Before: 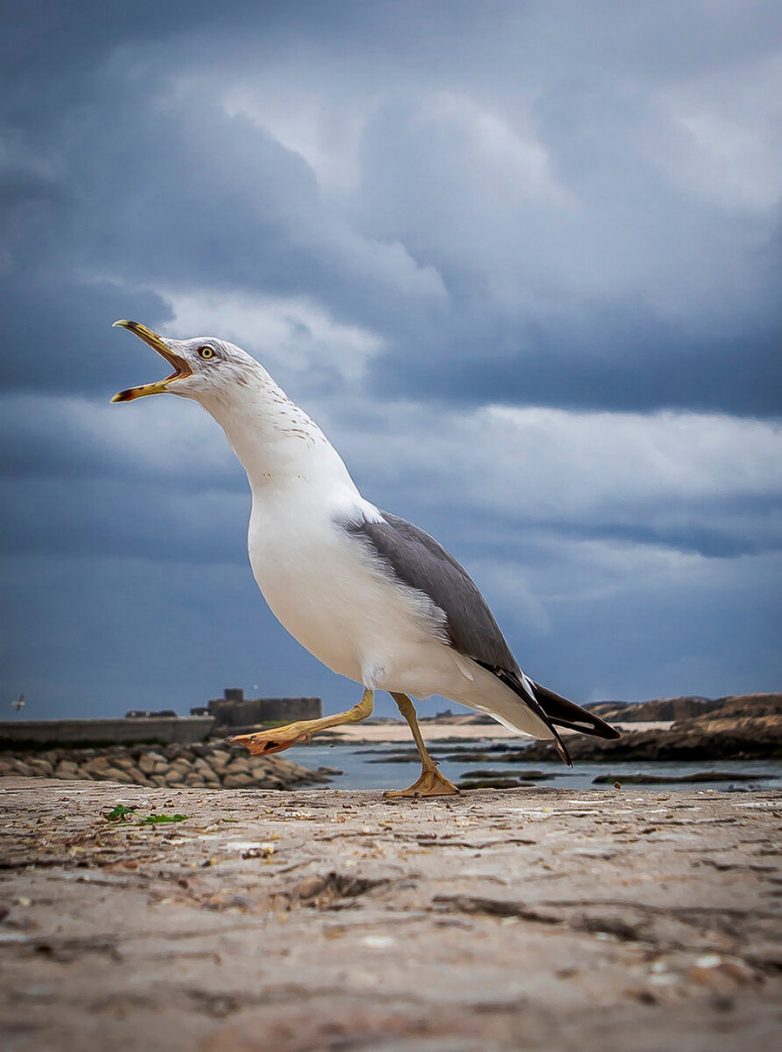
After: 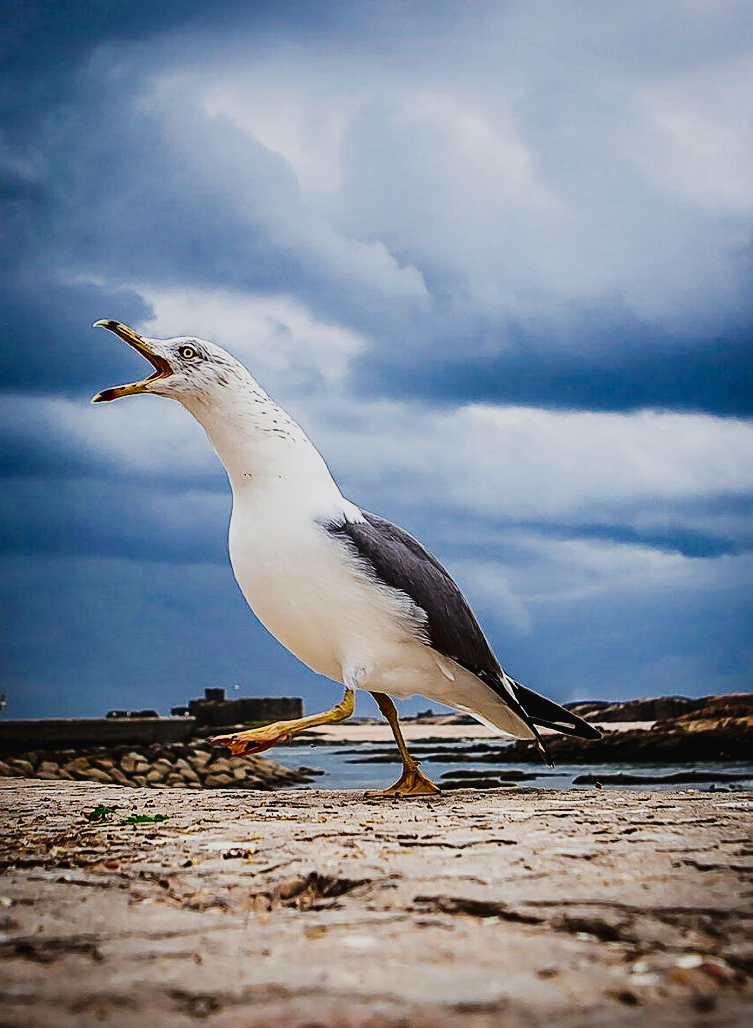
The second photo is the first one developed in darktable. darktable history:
crop and rotate: left 2.508%, right 1.1%, bottom 2.21%
color calibration: x 0.342, y 0.356, temperature 5095.82 K
contrast brightness saturation: contrast 0.209, brightness -0.113, saturation 0.207
tone equalizer: on, module defaults
sharpen: amount 0.599
filmic rgb: black relative exposure -7.65 EV, white relative exposure 4.56 EV, threshold 5.97 EV, hardness 3.61, enable highlight reconstruction true
tone curve: curves: ch0 [(0, 0.022) (0.114, 0.096) (0.282, 0.299) (0.456, 0.51) (0.613, 0.693) (0.786, 0.843) (0.999, 0.949)]; ch1 [(0, 0) (0.384, 0.365) (0.463, 0.447) (0.486, 0.474) (0.503, 0.5) (0.535, 0.522) (0.555, 0.546) (0.593, 0.599) (0.755, 0.793) (1, 1)]; ch2 [(0, 0) (0.369, 0.375) (0.449, 0.434) (0.501, 0.5) (0.528, 0.517) (0.561, 0.57) (0.612, 0.631) (0.668, 0.659) (1, 1)], preserve colors none
